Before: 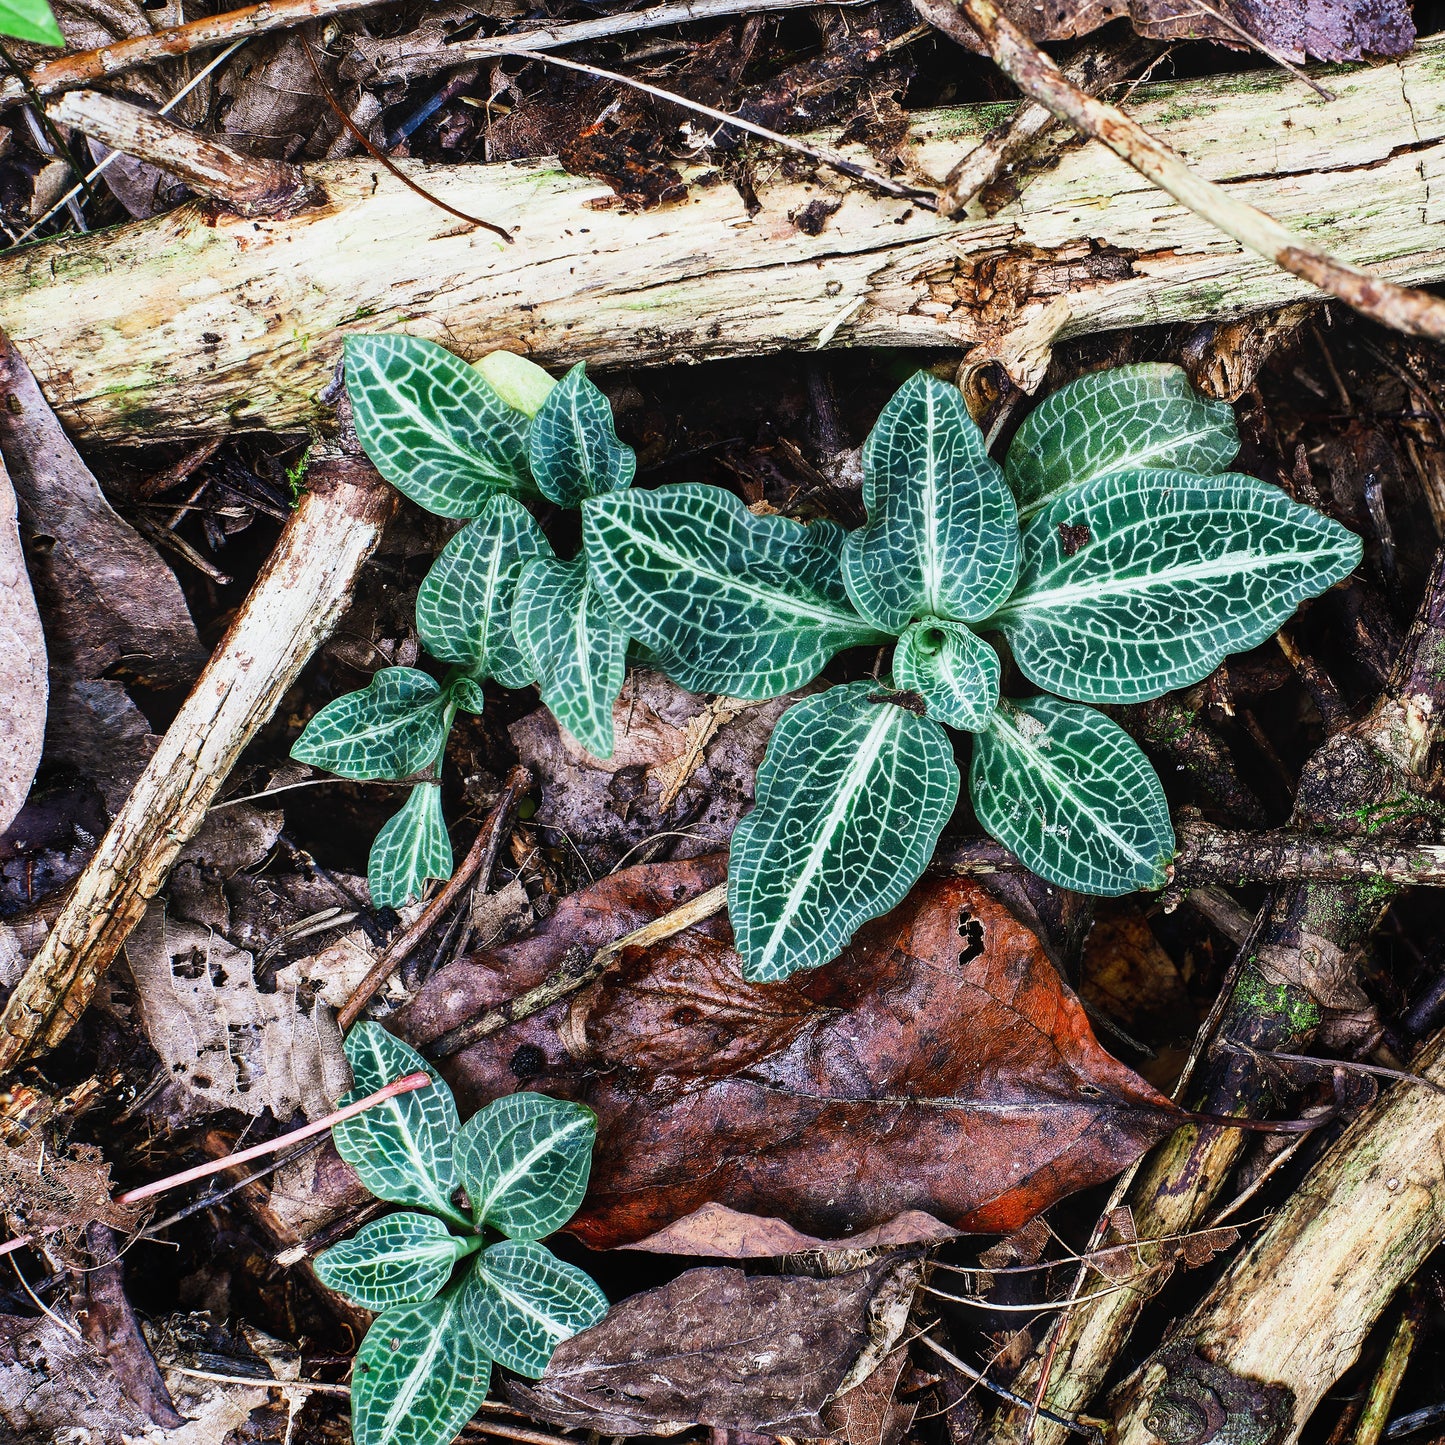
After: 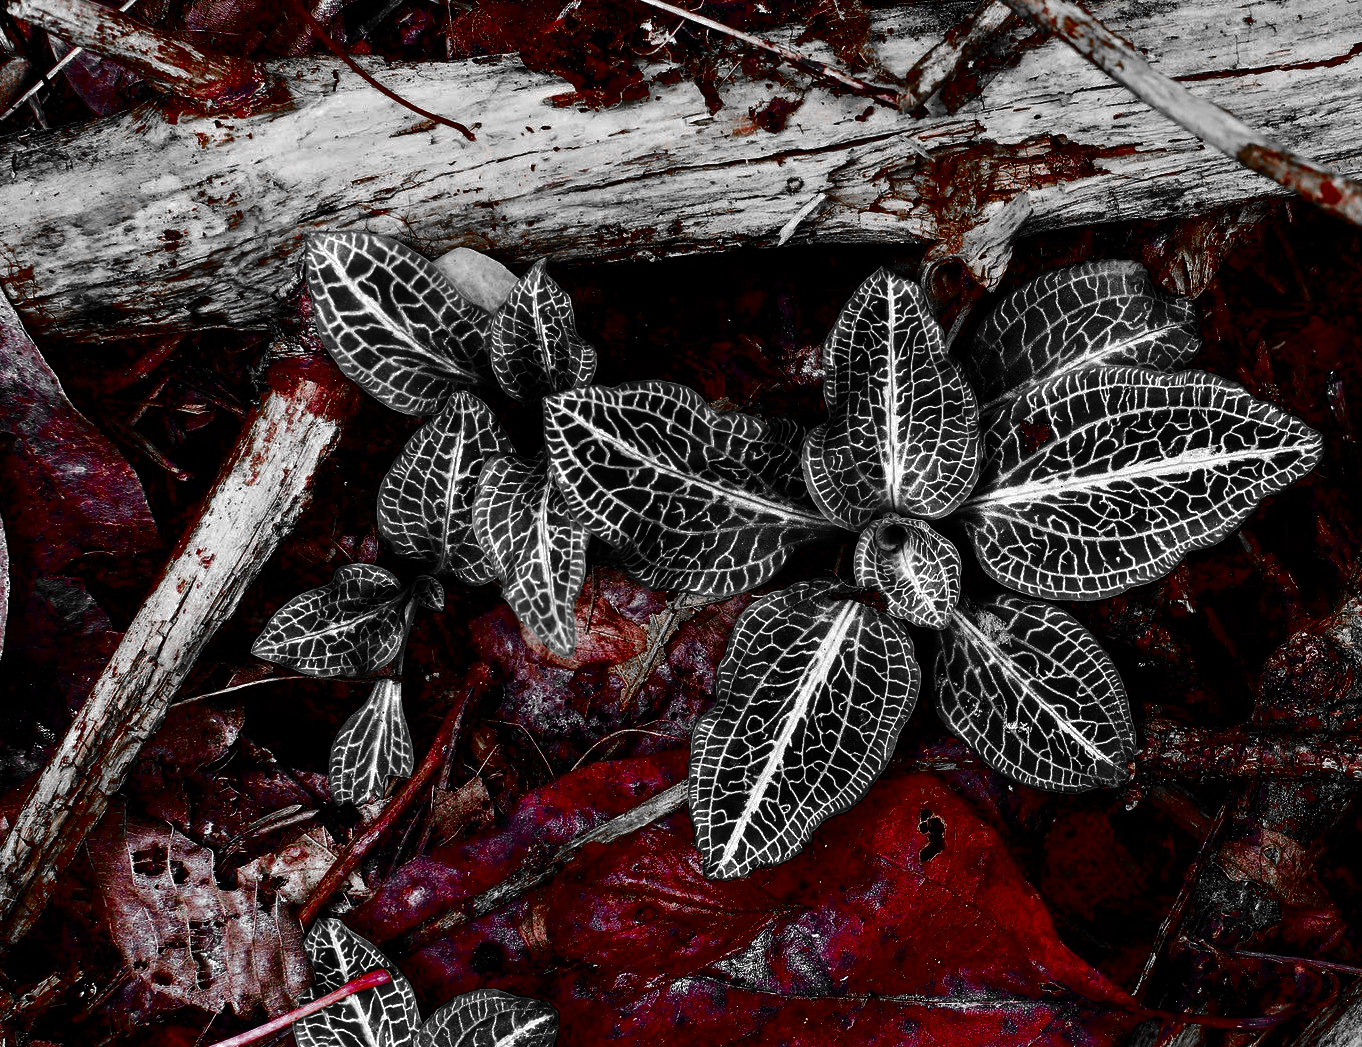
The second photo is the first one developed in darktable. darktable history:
contrast brightness saturation: brightness -0.985, saturation 0.994
color zones: curves: ch0 [(0, 0.352) (0.143, 0.407) (0.286, 0.386) (0.429, 0.431) (0.571, 0.829) (0.714, 0.853) (0.857, 0.833) (1, 0.352)]; ch1 [(0, 0.604) (0.072, 0.726) (0.096, 0.608) (0.205, 0.007) (0.571, -0.006) (0.839, -0.013) (0.857, -0.012) (1, 0.604)]
crop: left 2.73%, top 7.187%, right 3.003%, bottom 20.305%
